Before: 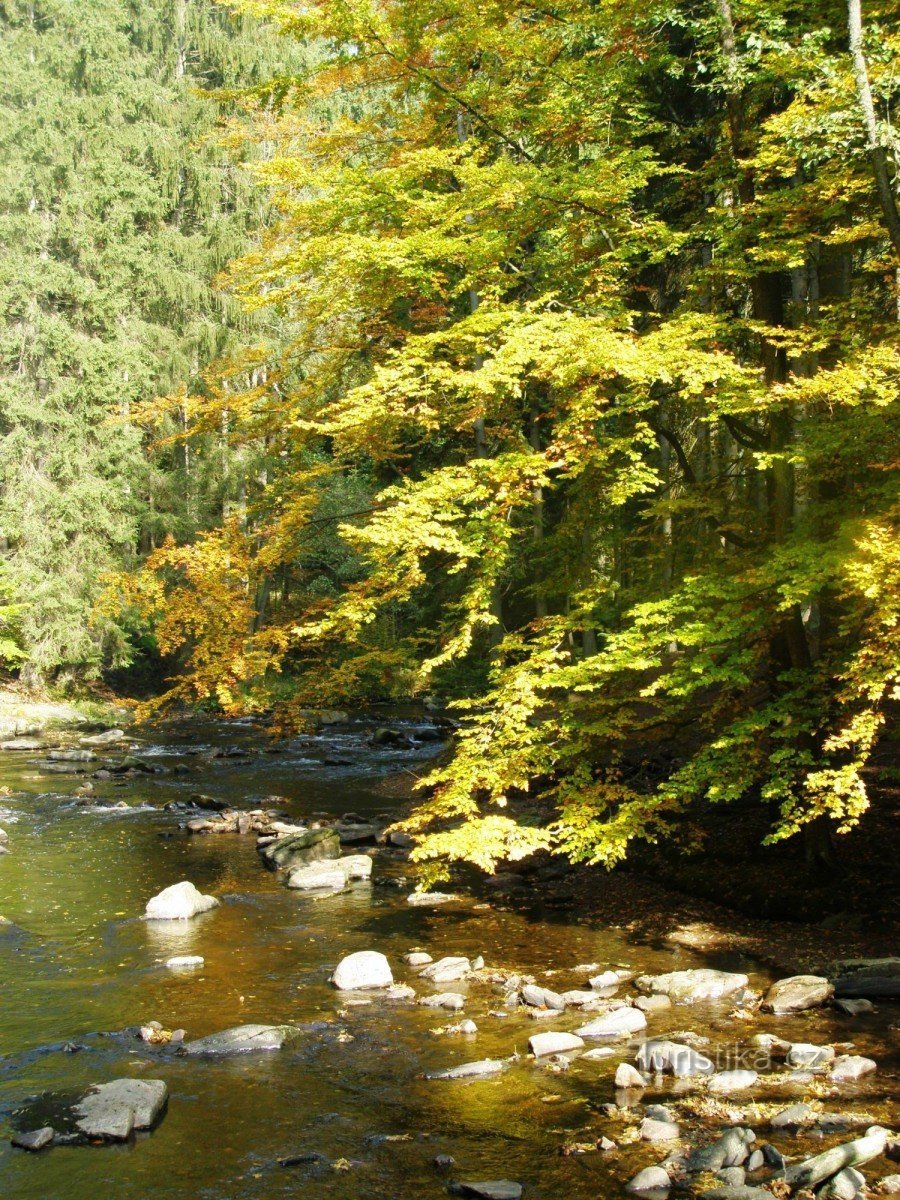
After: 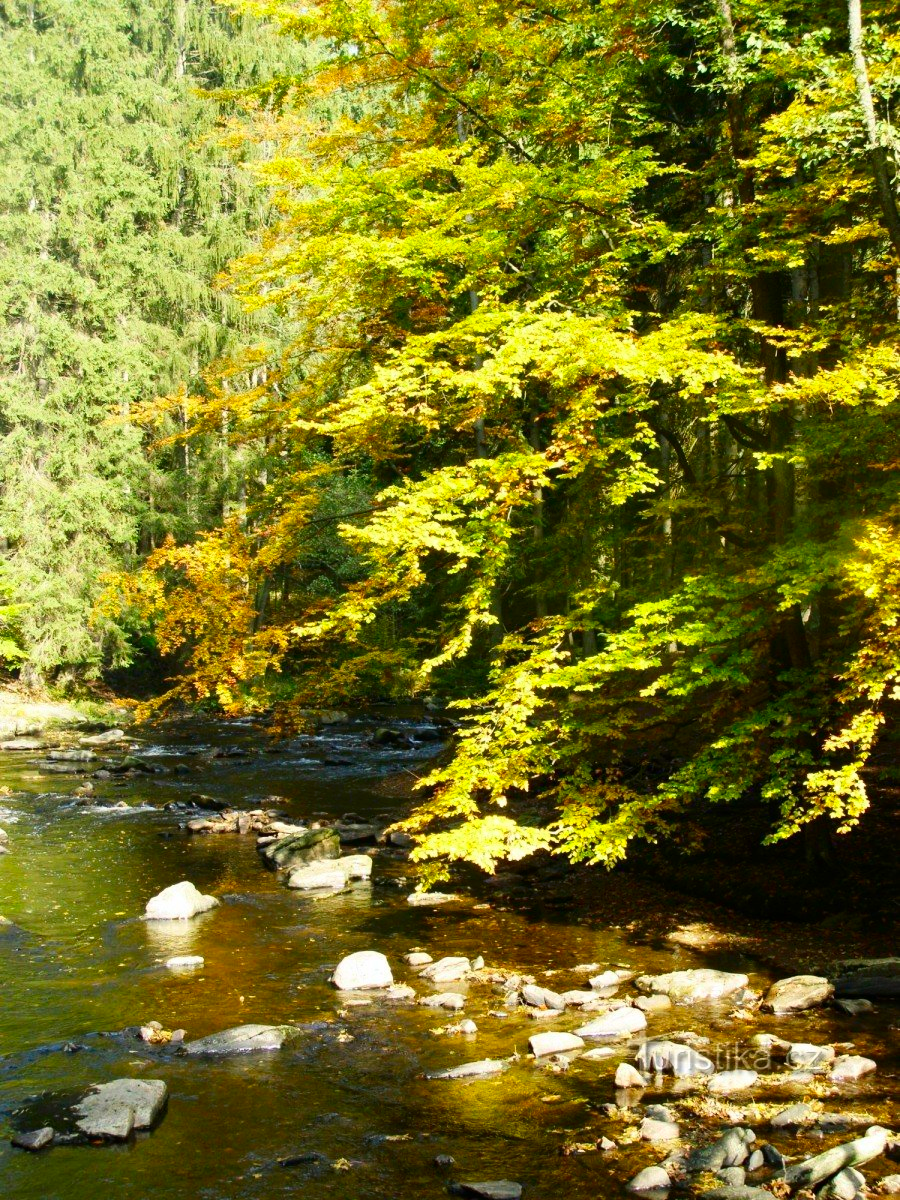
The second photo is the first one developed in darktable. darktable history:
contrast brightness saturation: contrast 0.181, saturation 0.306
